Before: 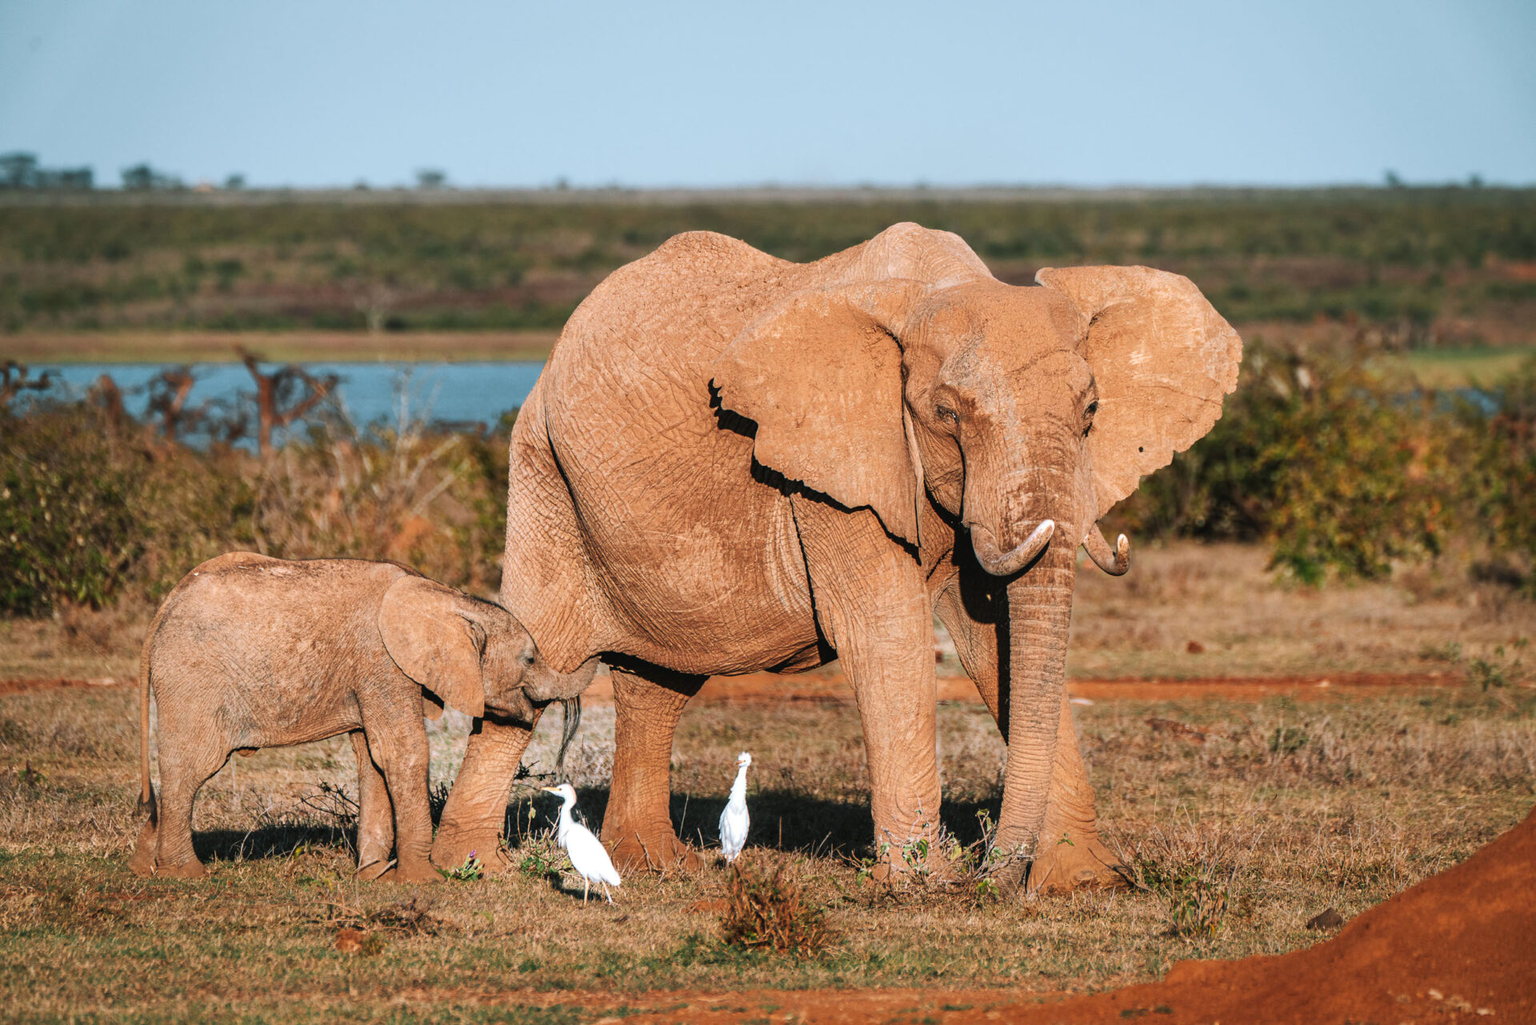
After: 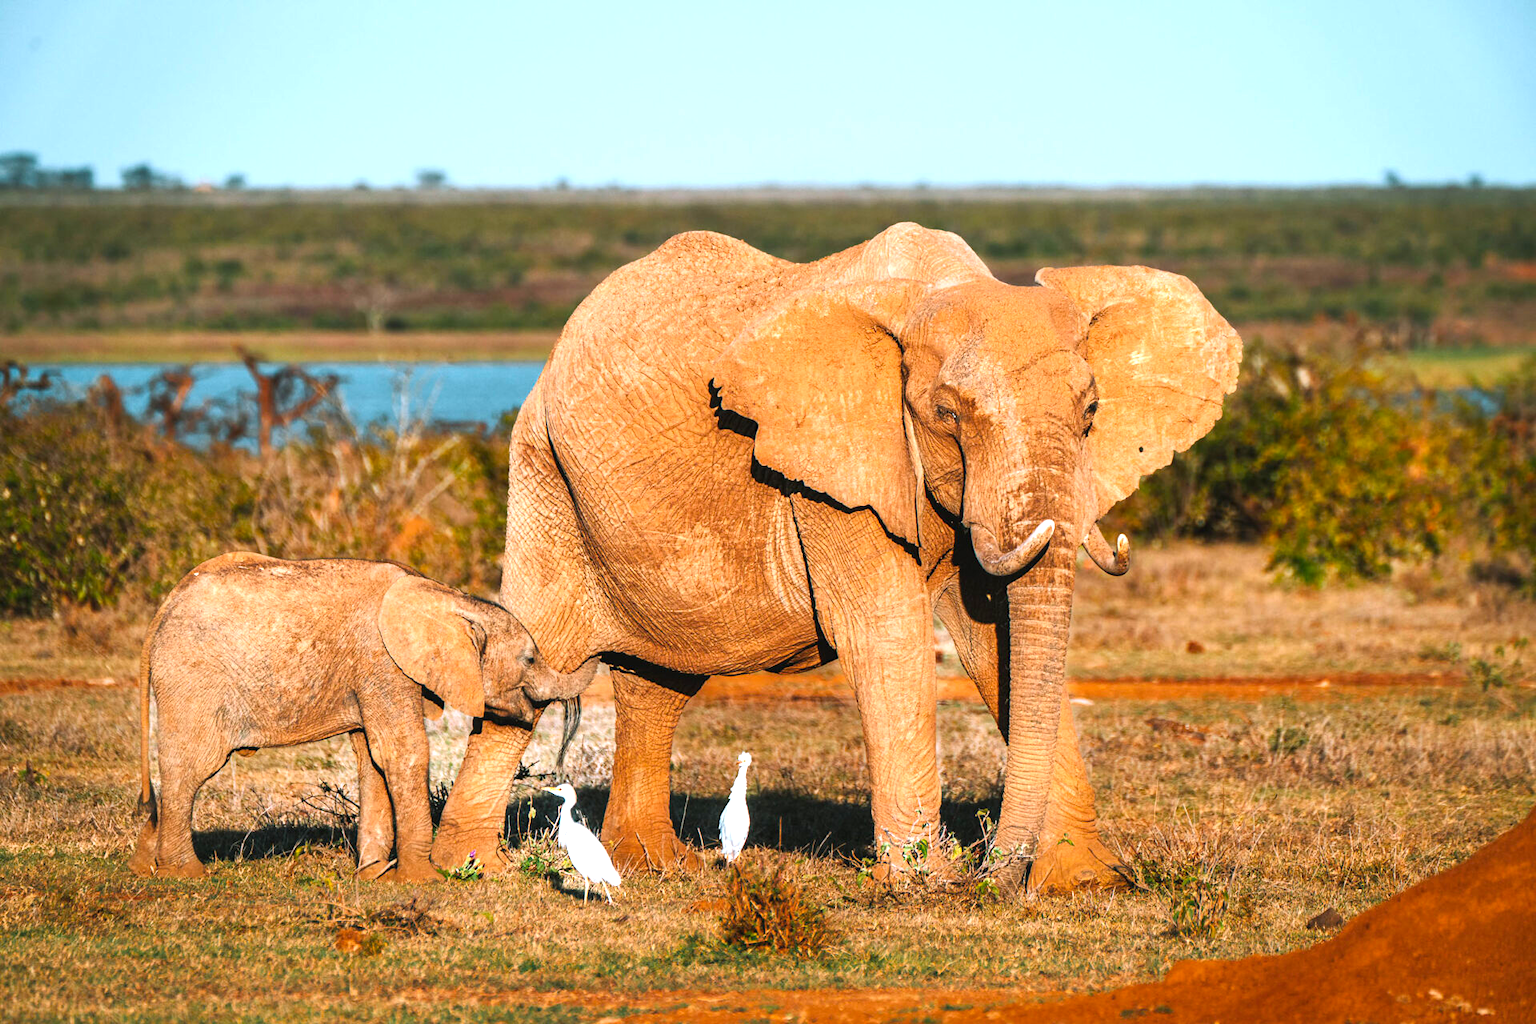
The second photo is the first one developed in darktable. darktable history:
color balance rgb: perceptual saturation grading › global saturation 18.338%, perceptual brilliance grading › global brilliance 19.294%, global vibrance 20%
